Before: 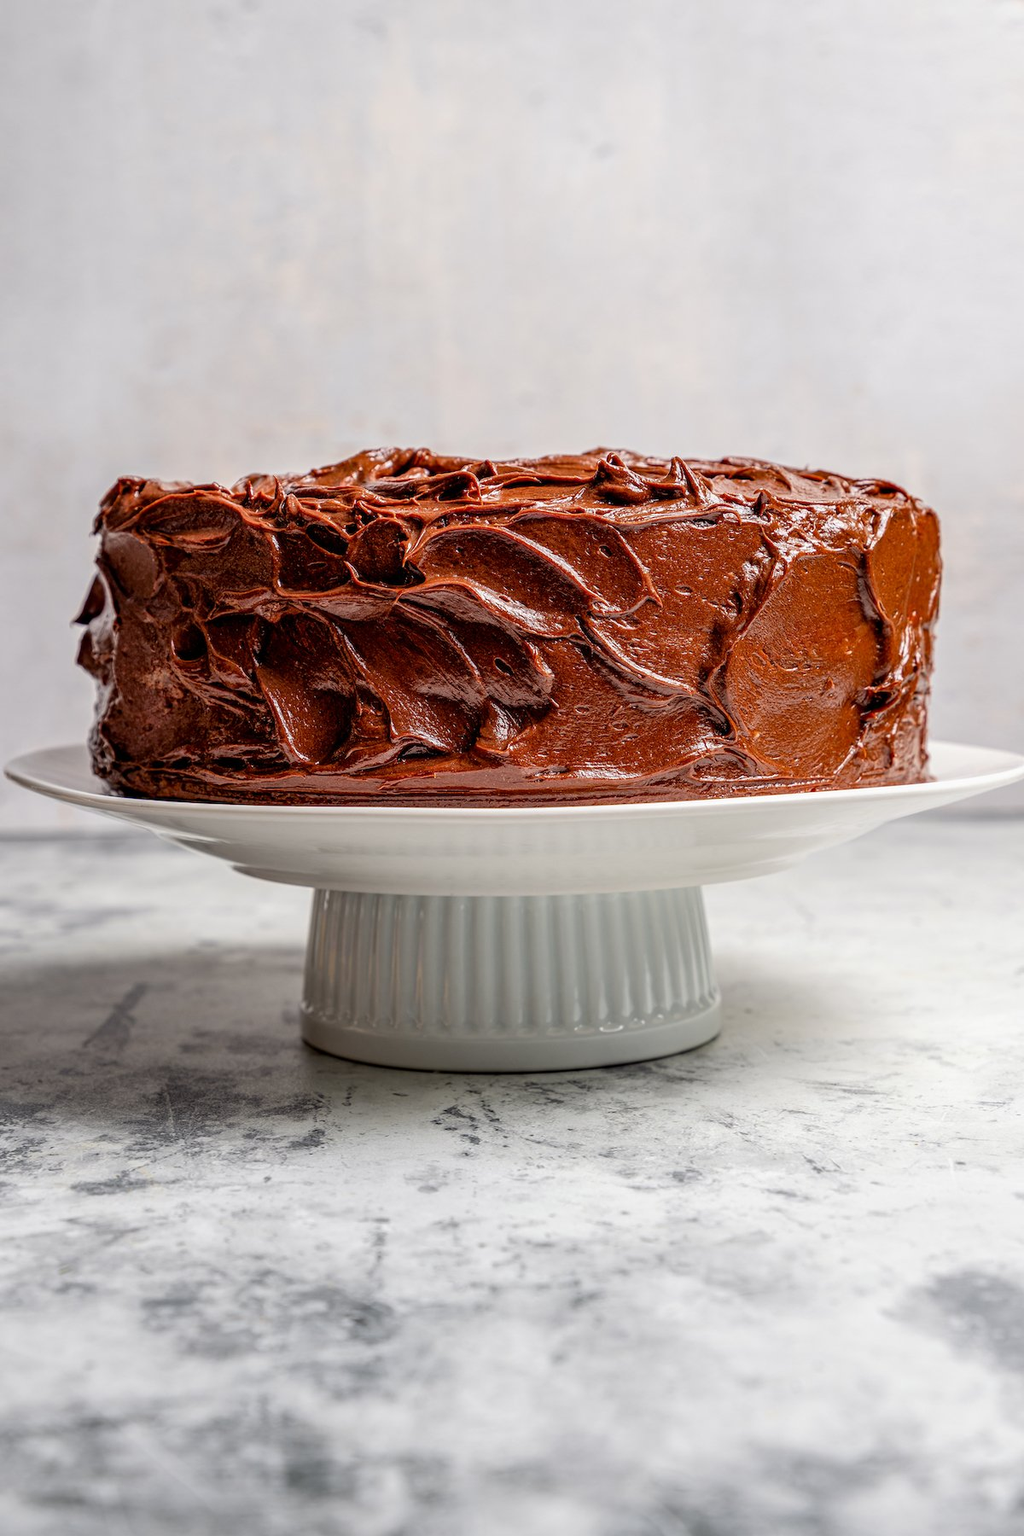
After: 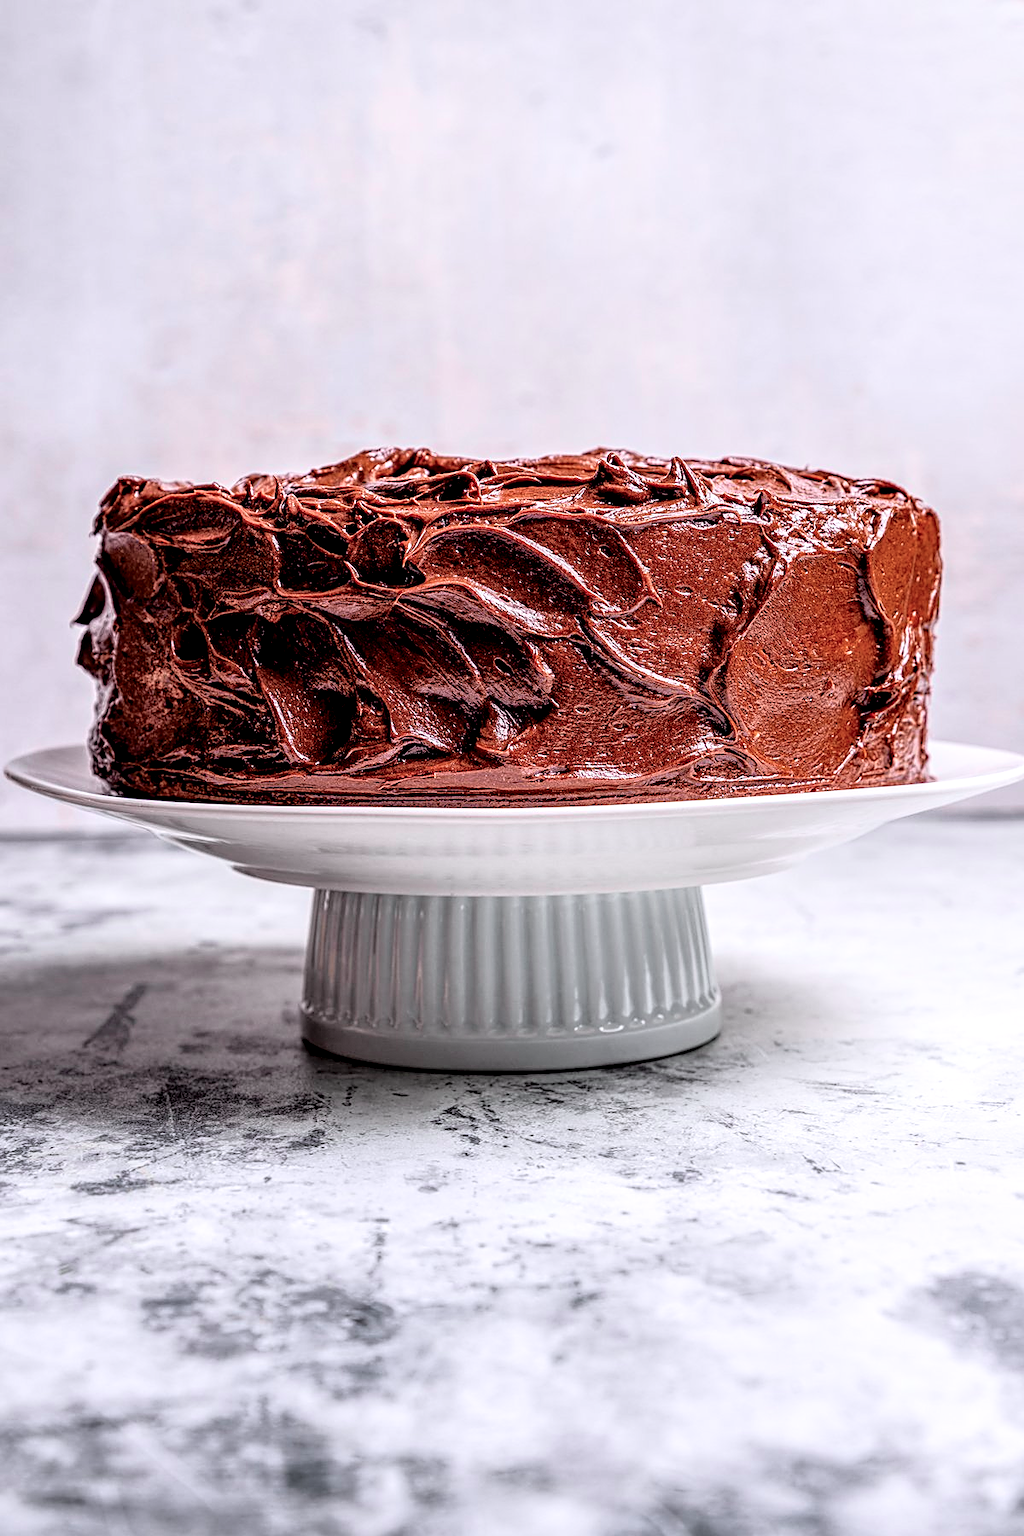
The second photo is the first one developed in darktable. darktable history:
sharpen: on, module defaults
local contrast: highlights 100%, shadows 100%, detail 200%, midtone range 0.2
filmic rgb: black relative exposure -12.8 EV, white relative exposure 2.8 EV, threshold 3 EV, target black luminance 0%, hardness 8.54, latitude 70.41%, contrast 1.133, shadows ↔ highlights balance -0.395%, color science v4 (2020), enable highlight reconstruction true
color calibration: illuminant as shot in camera, x 0.358, y 0.373, temperature 4628.91 K
tone curve: curves: ch0 [(0, 0.009) (0.105, 0.08) (0.195, 0.18) (0.283, 0.316) (0.384, 0.434) (0.485, 0.531) (0.638, 0.69) (0.81, 0.872) (1, 0.977)]; ch1 [(0, 0) (0.161, 0.092) (0.35, 0.33) (0.379, 0.401) (0.456, 0.469) (0.498, 0.502) (0.52, 0.536) (0.586, 0.617) (0.635, 0.655) (1, 1)]; ch2 [(0, 0) (0.371, 0.362) (0.437, 0.437) (0.483, 0.484) (0.53, 0.515) (0.56, 0.571) (0.622, 0.606) (1, 1)], color space Lab, independent channels, preserve colors none
